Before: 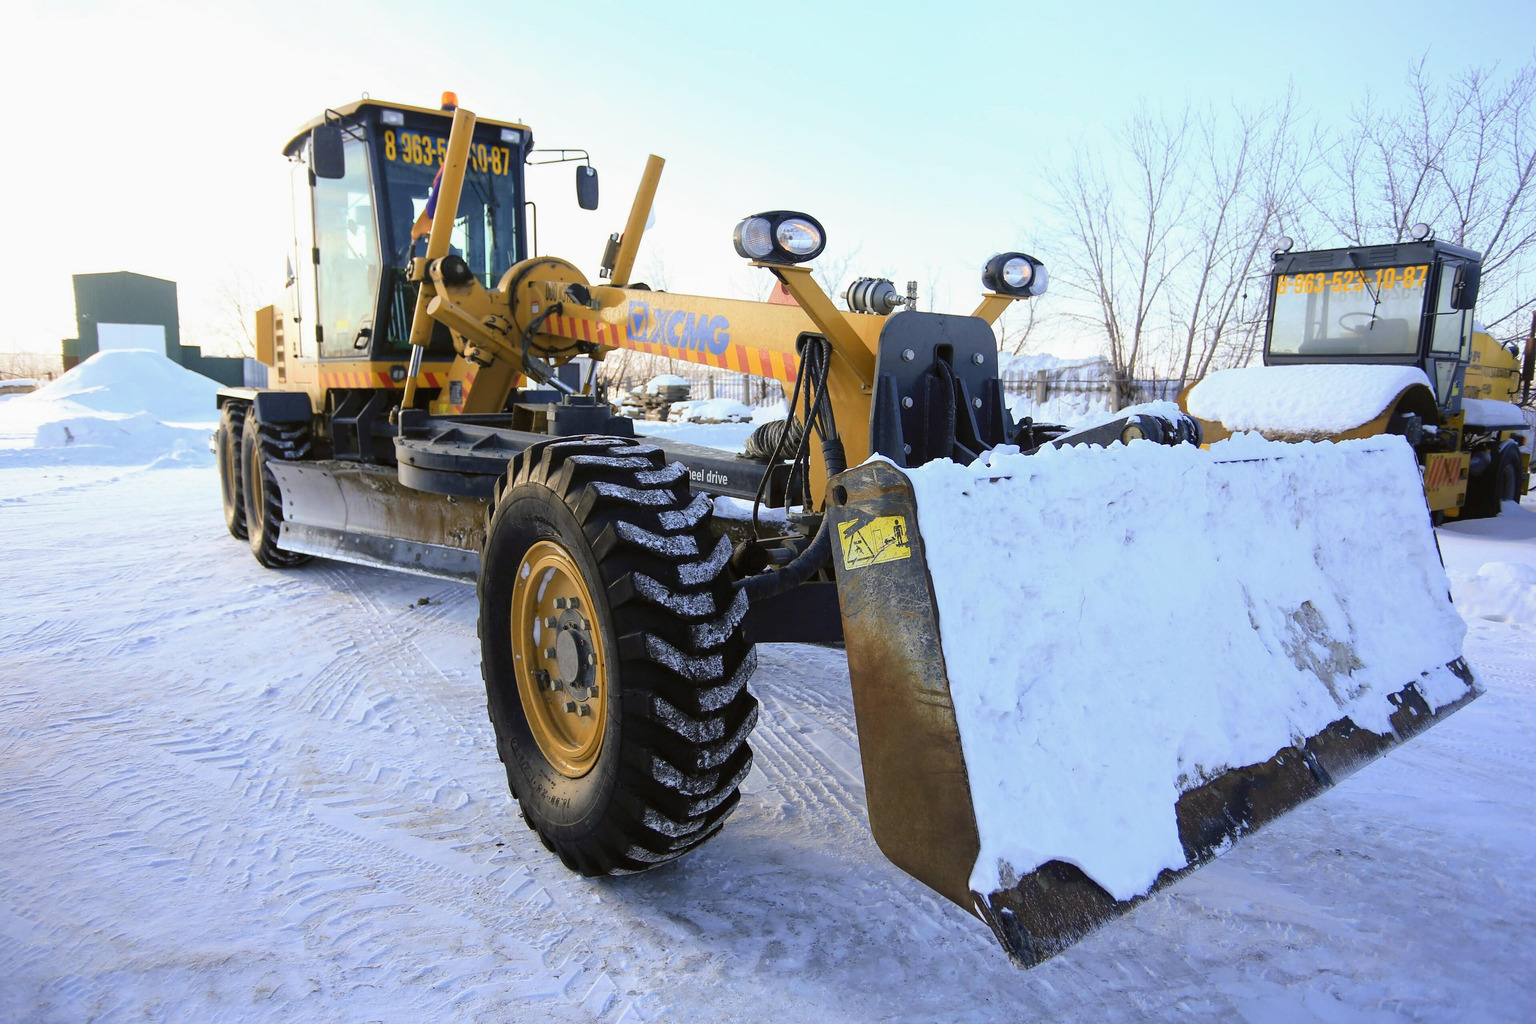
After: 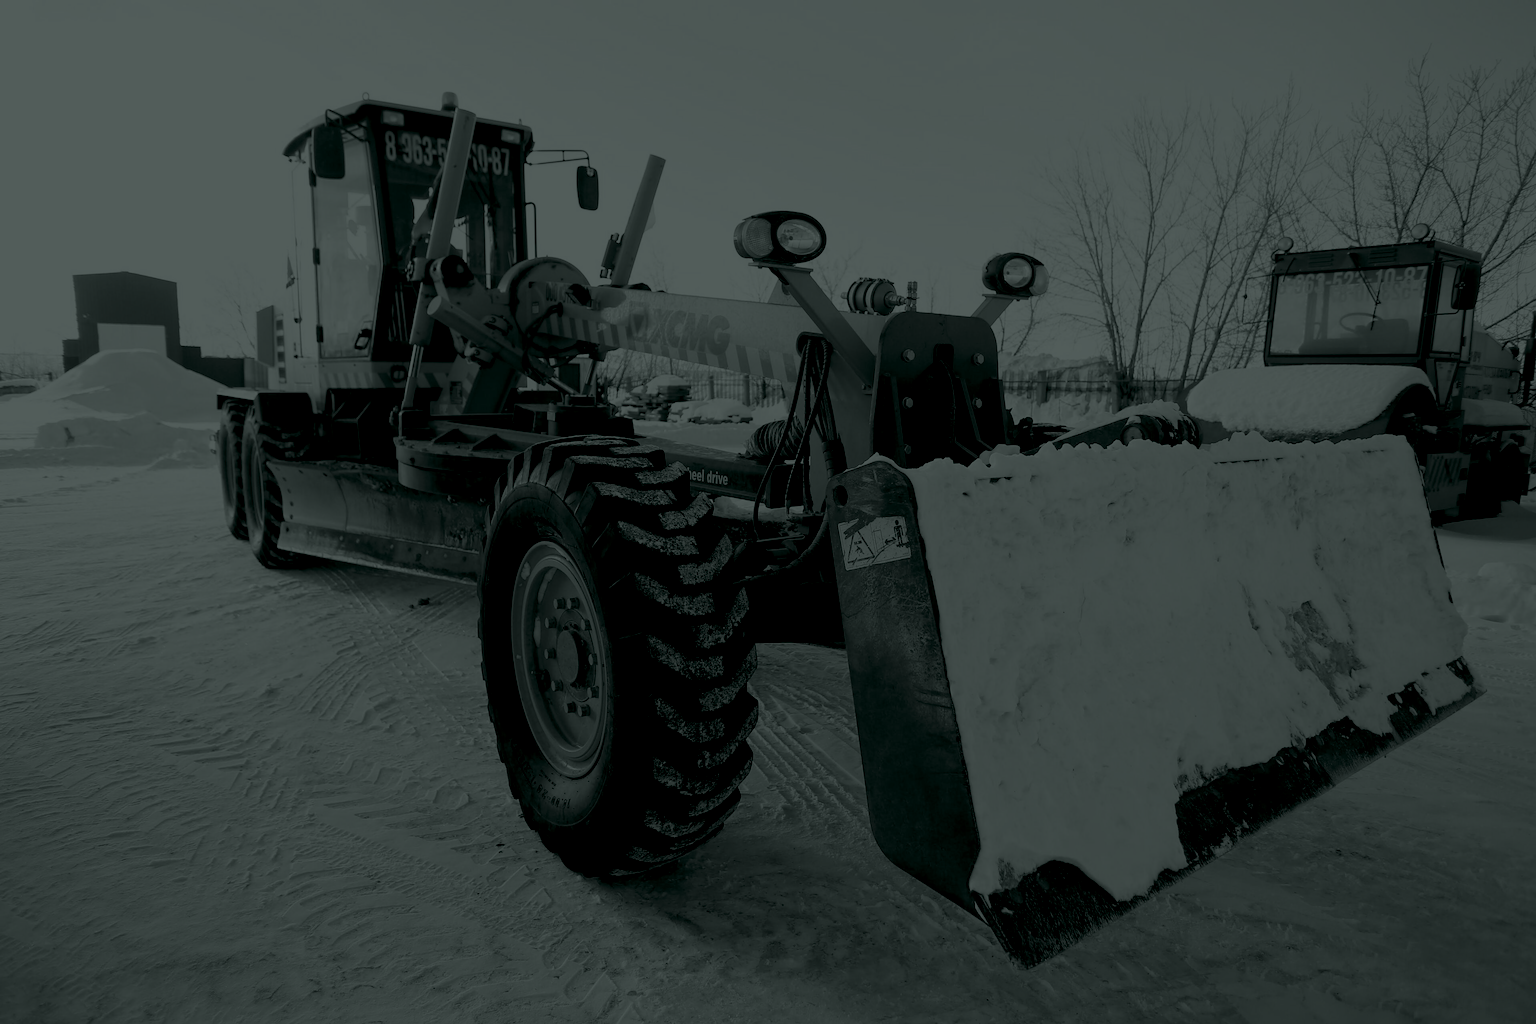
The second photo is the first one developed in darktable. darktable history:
colorize: hue 90°, saturation 19%, lightness 1.59%, version 1
